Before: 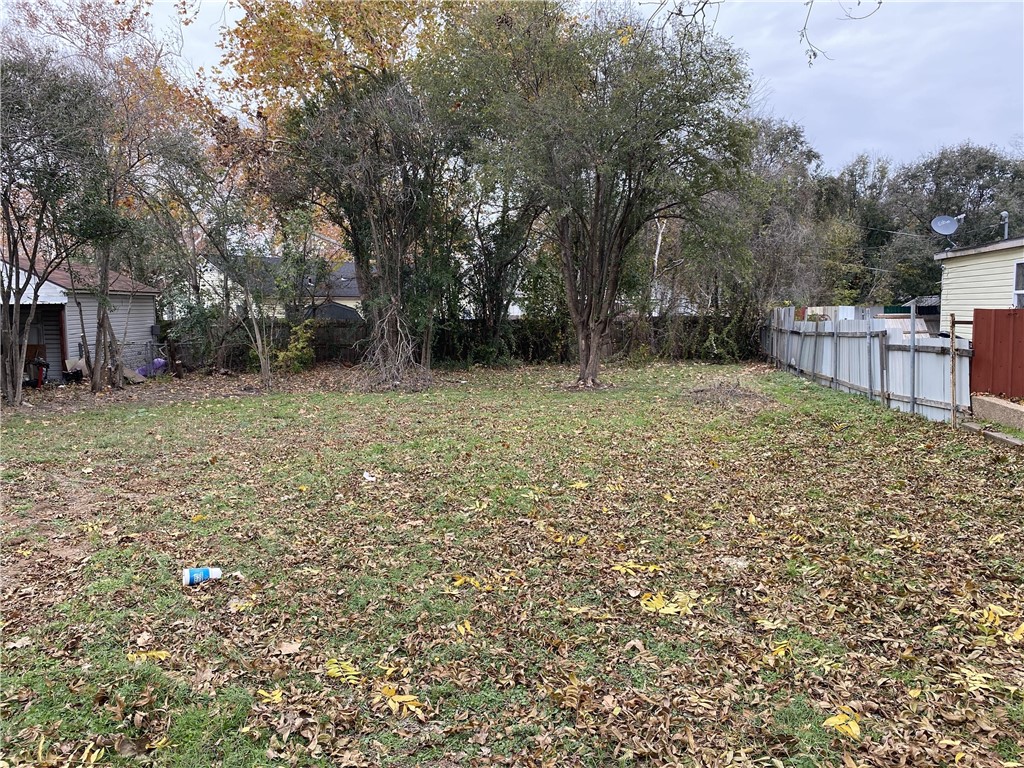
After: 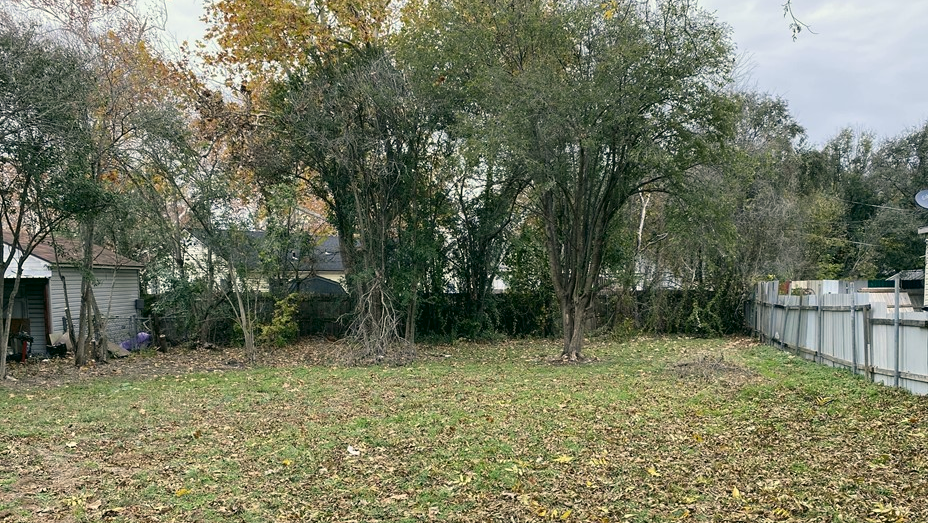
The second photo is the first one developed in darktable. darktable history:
crop: left 1.577%, top 3.421%, right 7.761%, bottom 28.457%
color correction: highlights a* -0.462, highlights b* 9.53, shadows a* -8.8, shadows b* 1.57
